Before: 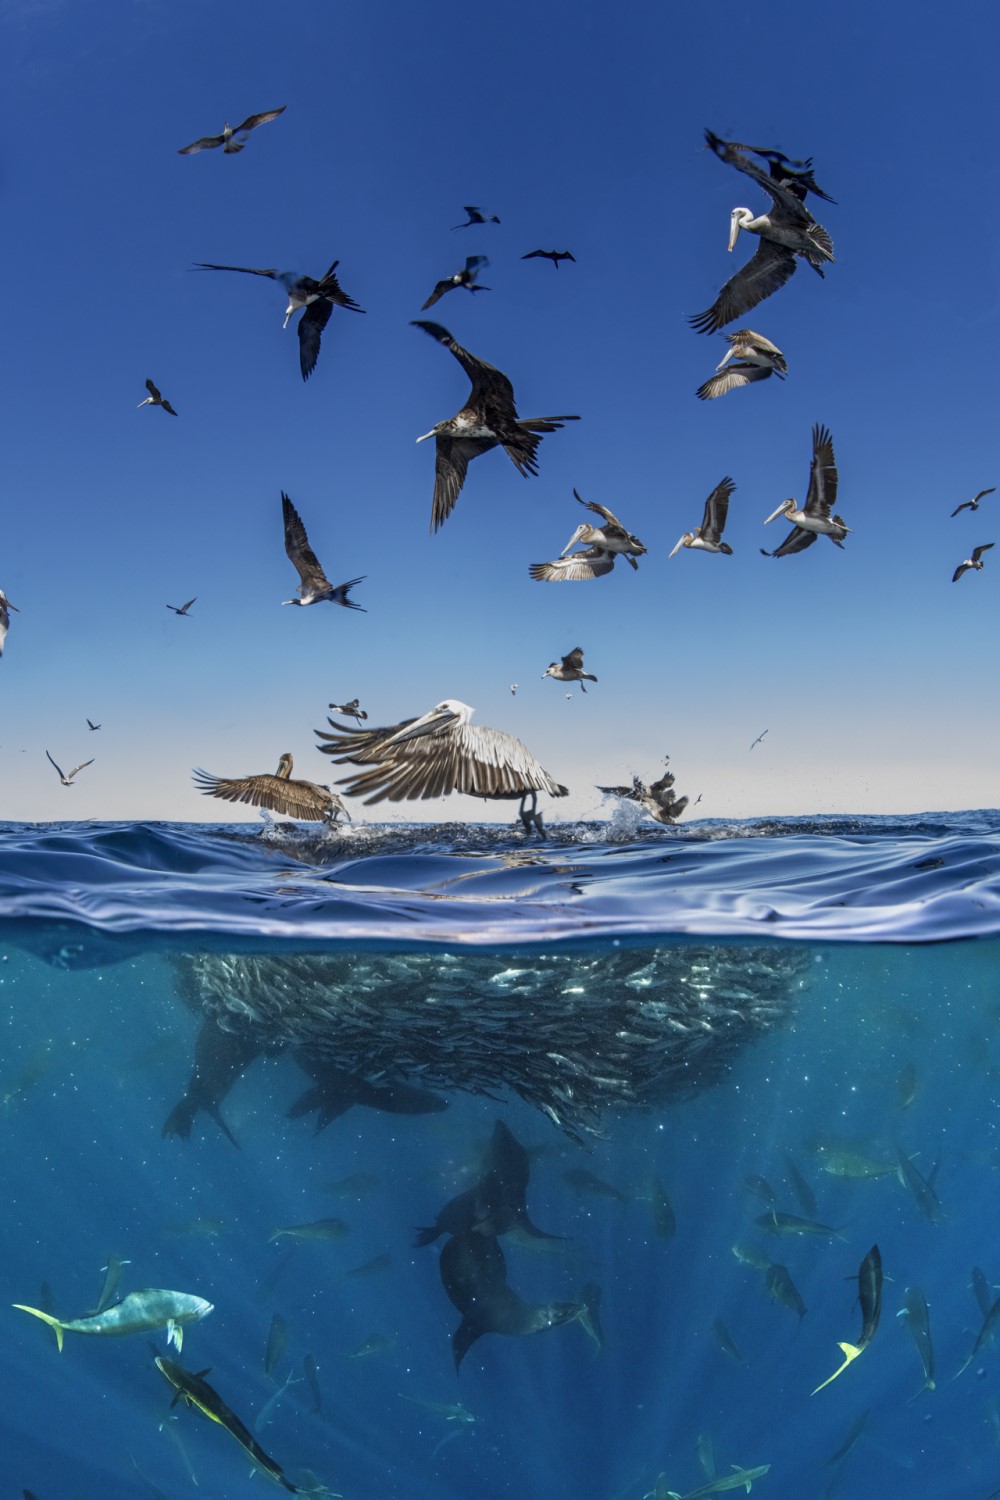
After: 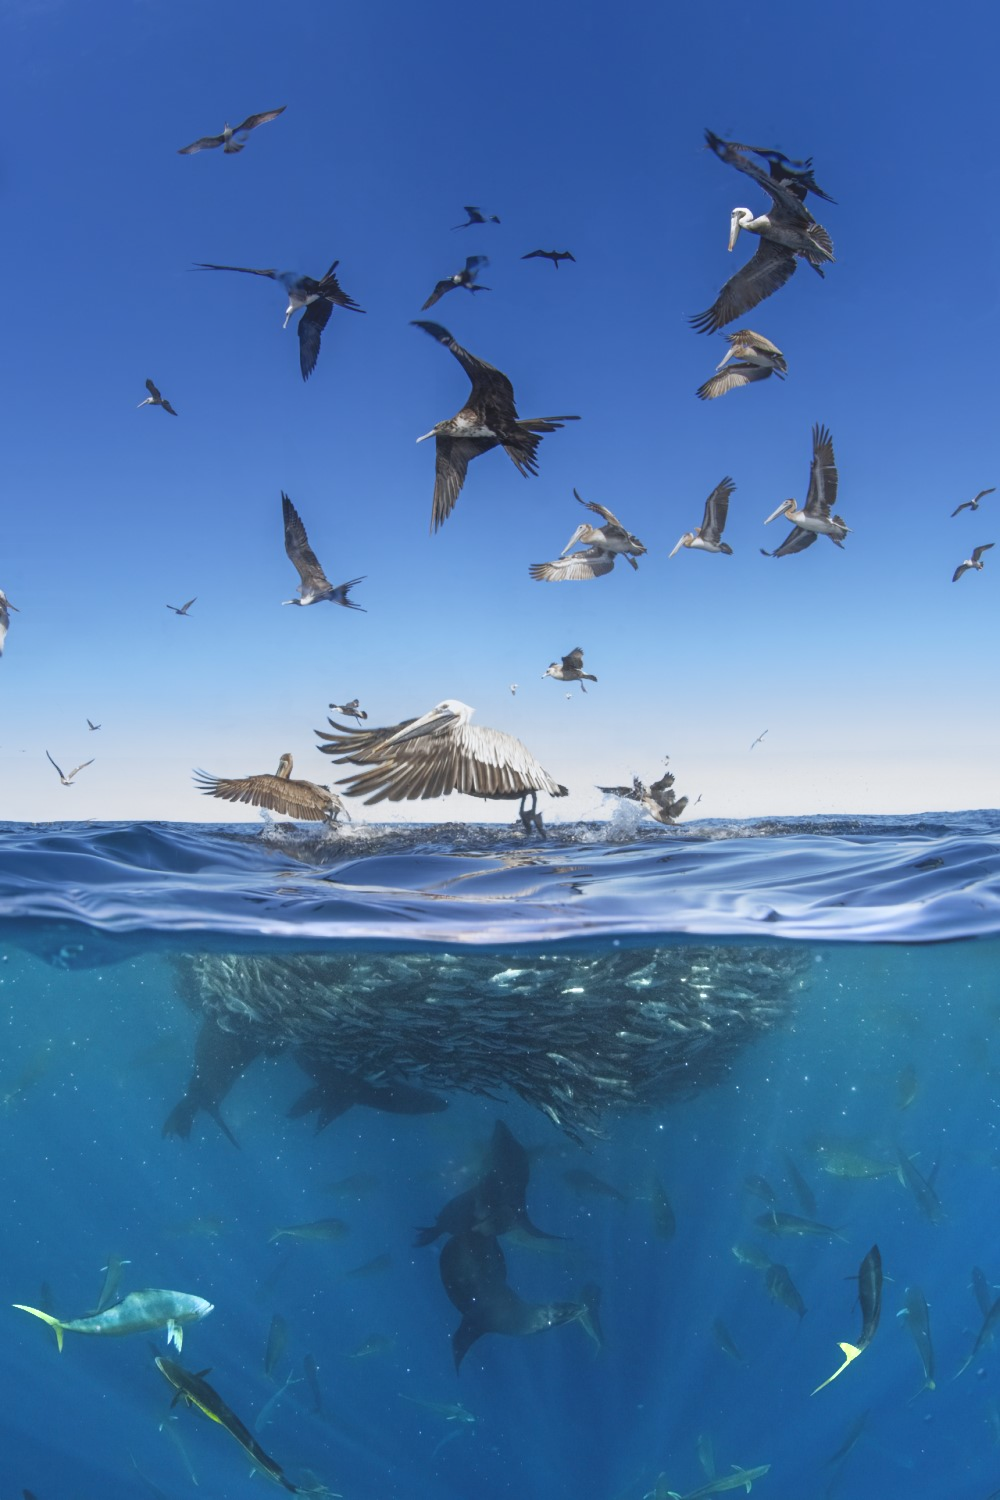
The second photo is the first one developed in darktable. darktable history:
contrast brightness saturation: contrast 0.1, brightness 0.02, saturation 0.02
contrast equalizer: octaves 7, y [[0.6 ×6], [0.55 ×6], [0 ×6], [0 ×6], [0 ×6]], mix -1
exposure: exposure 0.426 EV, compensate highlight preservation false
